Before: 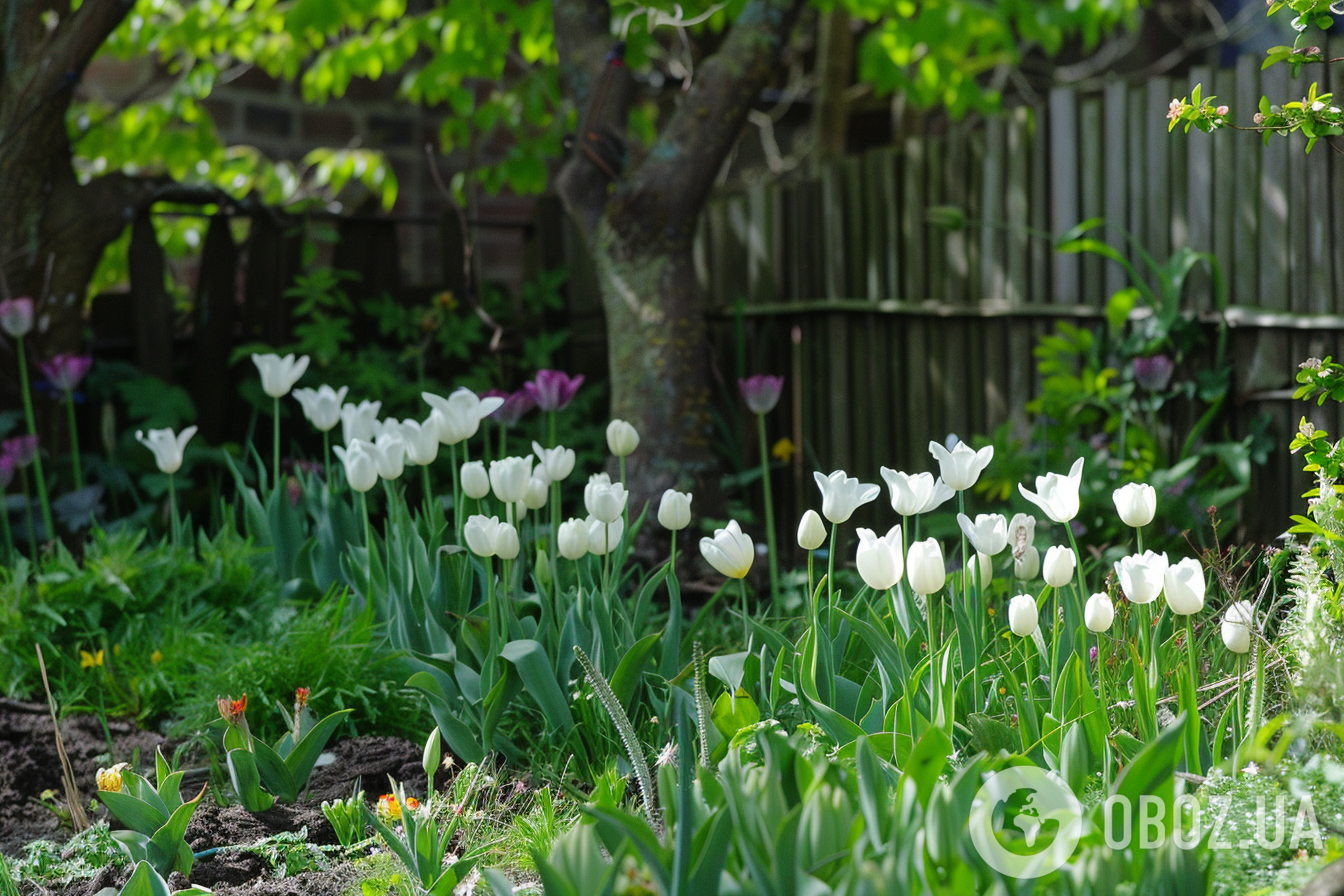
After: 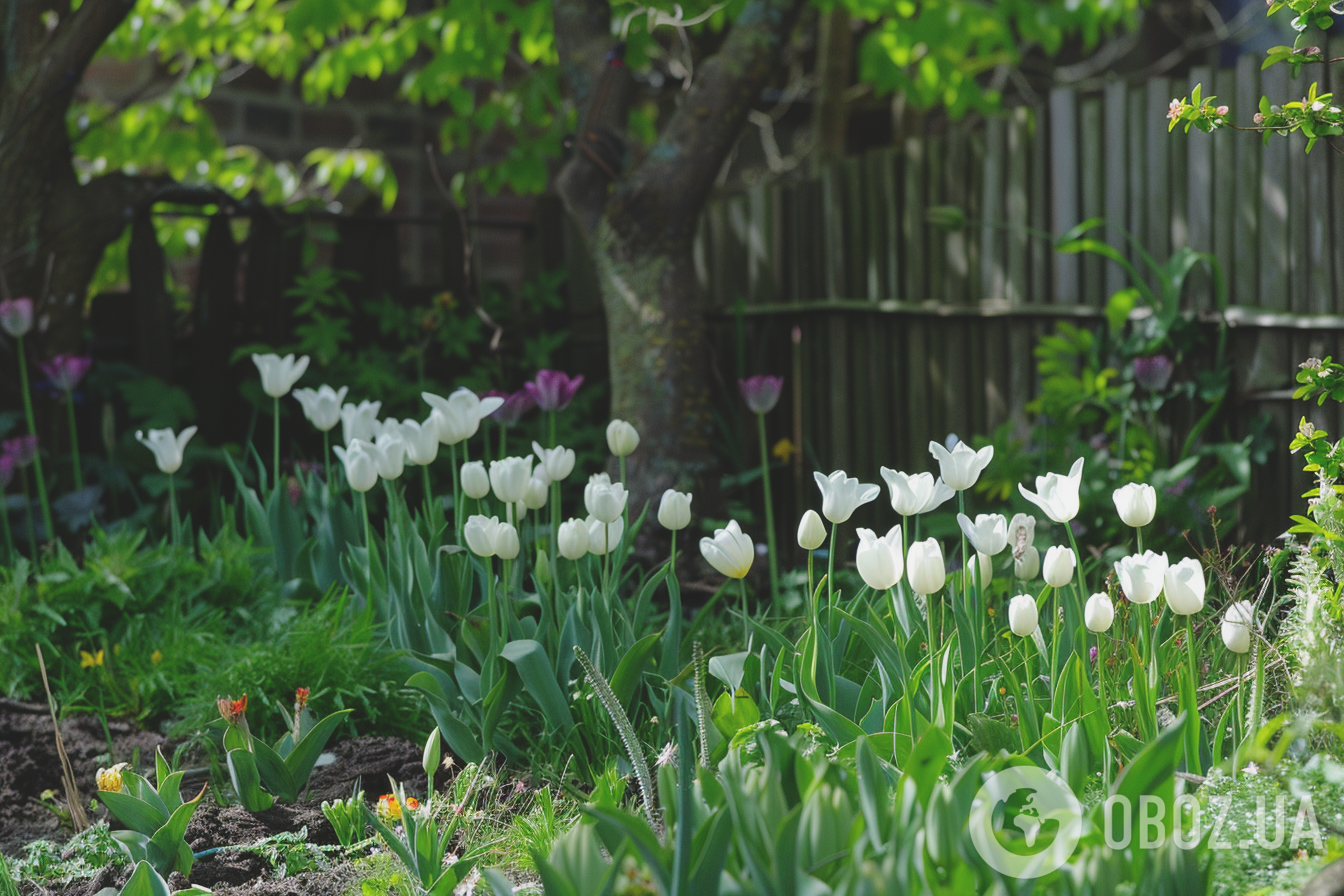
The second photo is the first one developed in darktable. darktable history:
exposure: black level correction -0.015, exposure -0.191 EV, compensate highlight preservation false
tone equalizer: mask exposure compensation -0.486 EV
